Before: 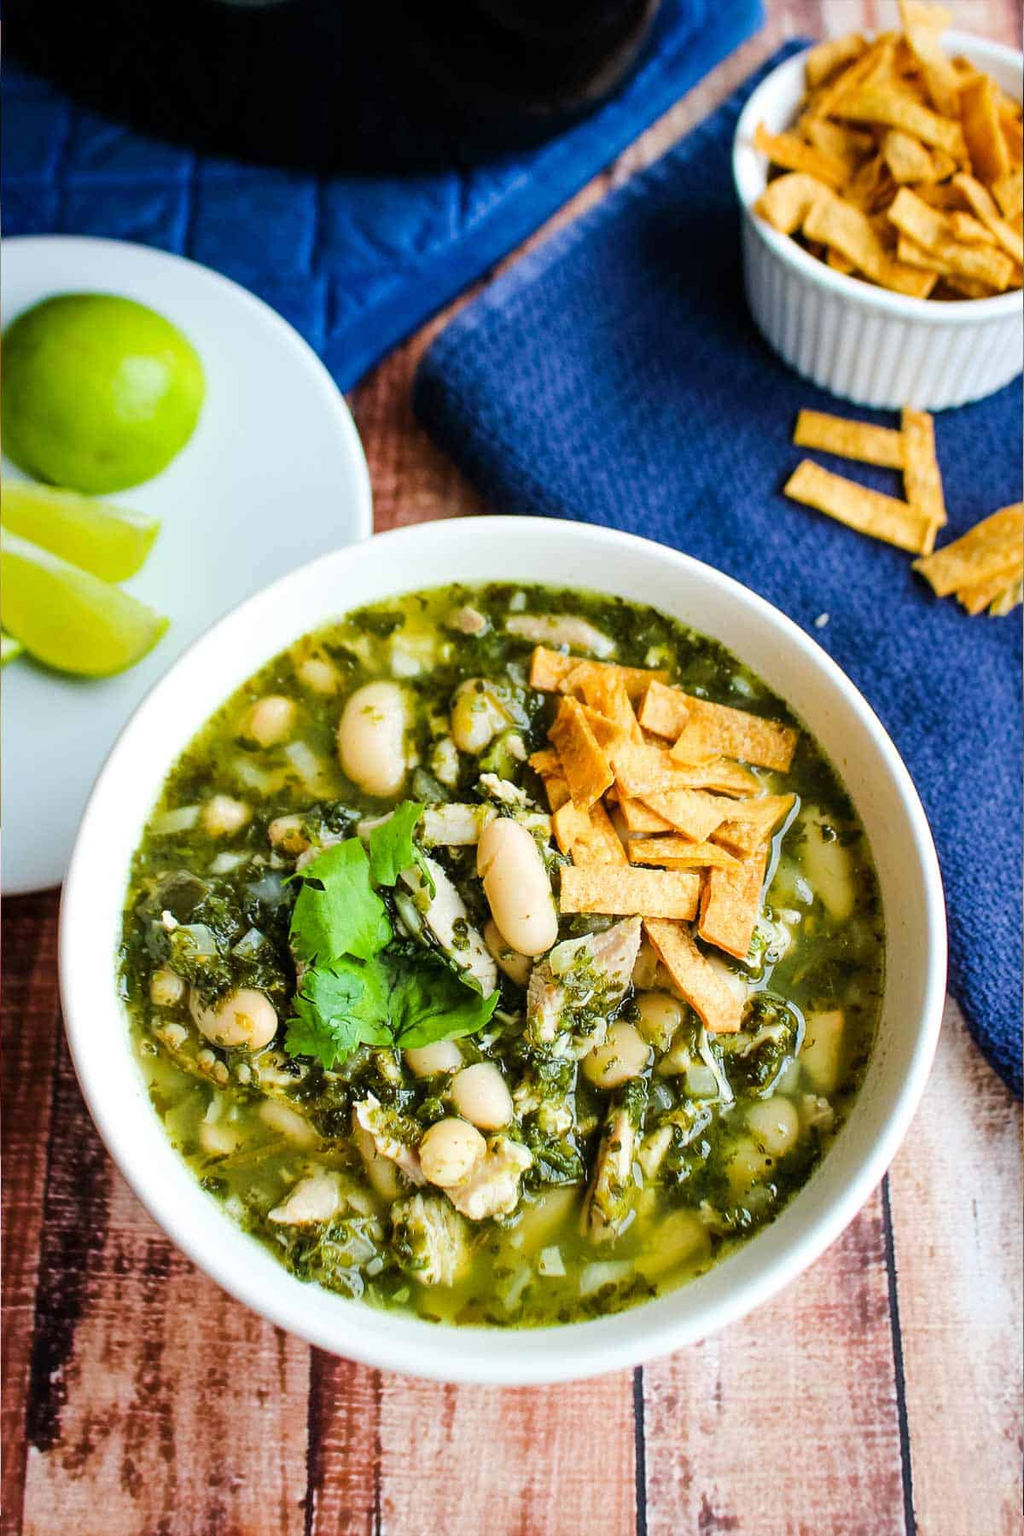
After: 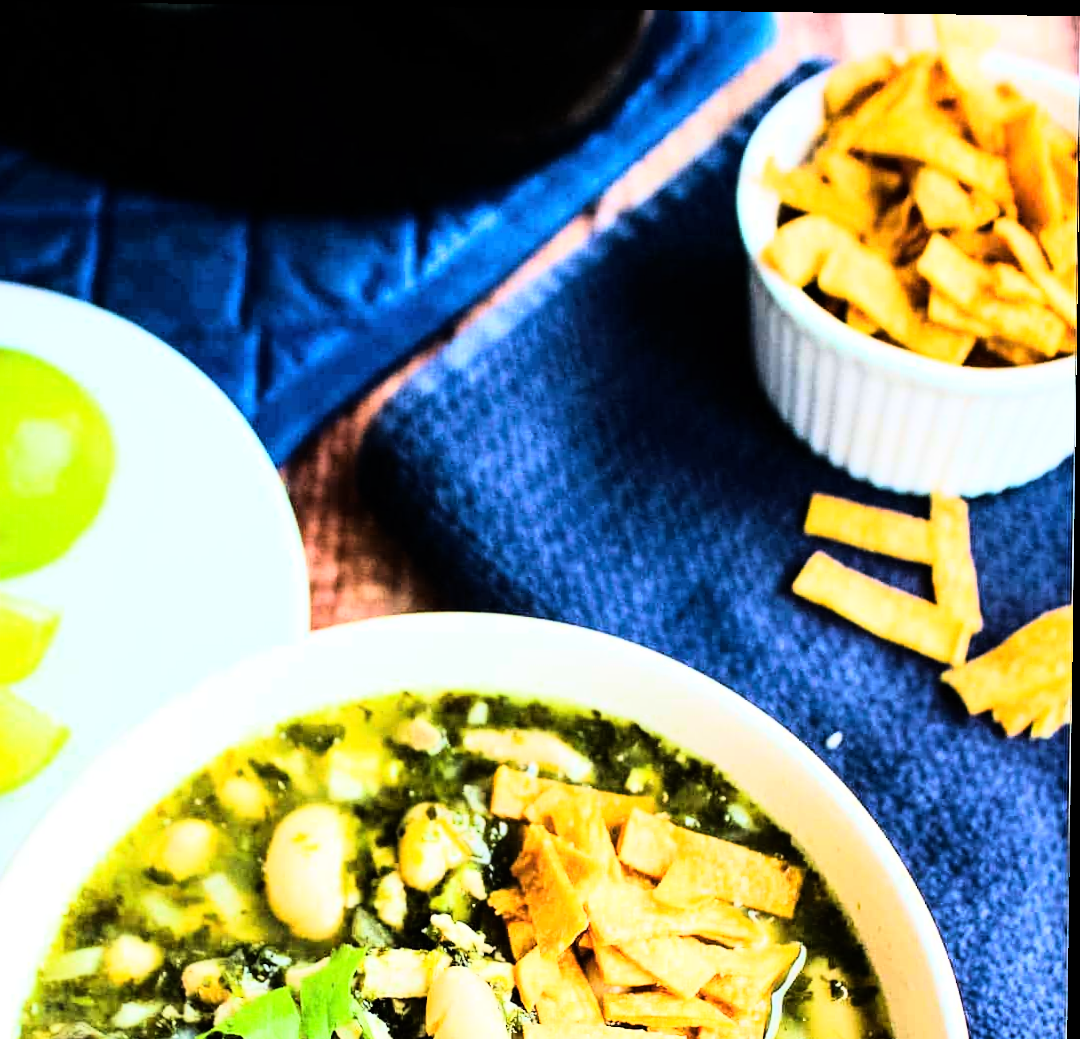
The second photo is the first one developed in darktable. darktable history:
rotate and perspective: rotation 0.8°, automatic cropping off
rgb curve: curves: ch0 [(0, 0) (0.21, 0.15) (0.24, 0.21) (0.5, 0.75) (0.75, 0.96) (0.89, 0.99) (1, 1)]; ch1 [(0, 0.02) (0.21, 0.13) (0.25, 0.2) (0.5, 0.67) (0.75, 0.9) (0.89, 0.97) (1, 1)]; ch2 [(0, 0.02) (0.21, 0.13) (0.25, 0.2) (0.5, 0.67) (0.75, 0.9) (0.89, 0.97) (1, 1)], compensate middle gray true
crop and rotate: left 11.812%, bottom 42.776%
